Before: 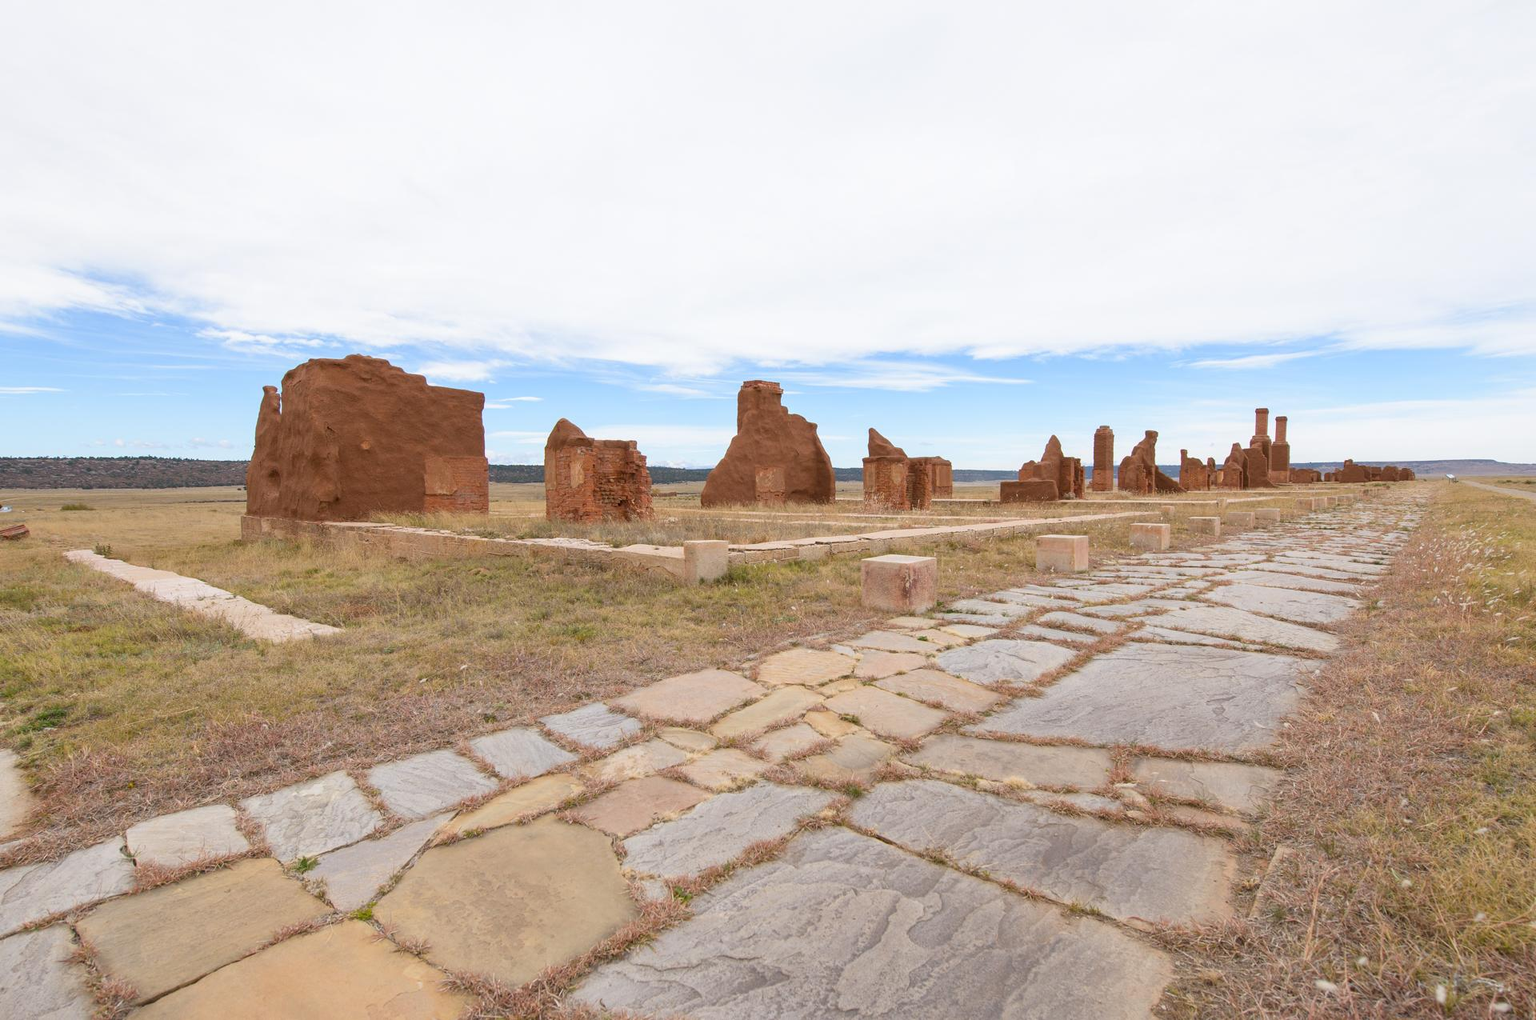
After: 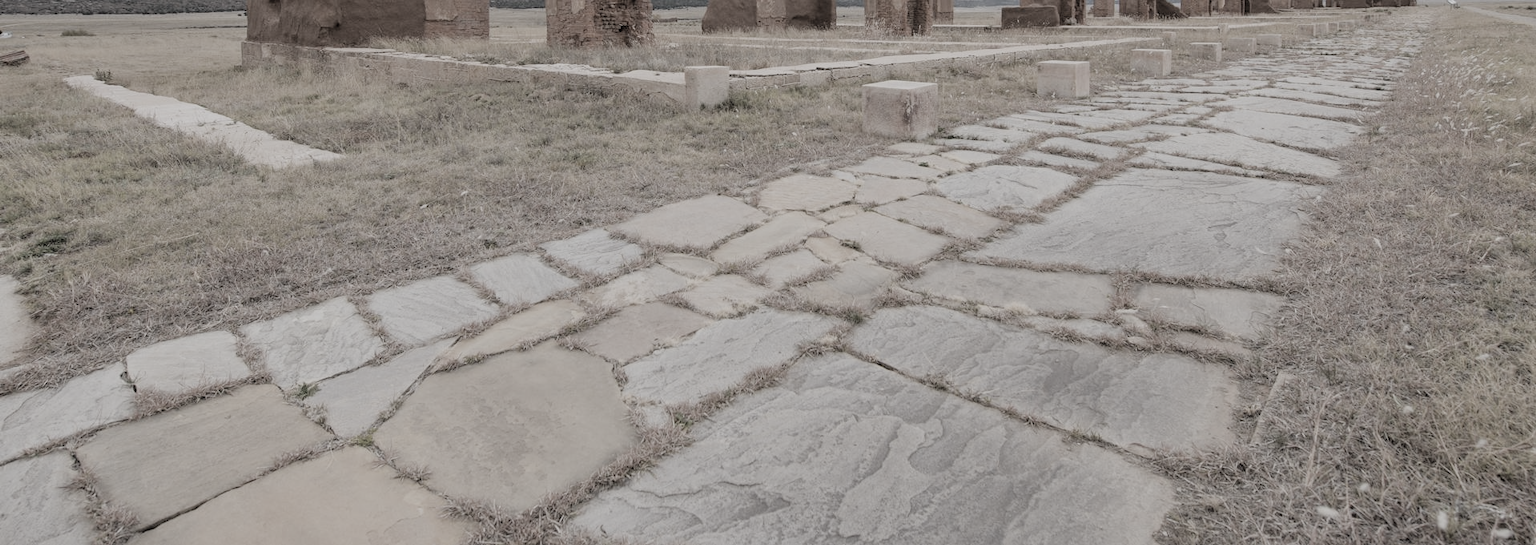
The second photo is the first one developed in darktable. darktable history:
filmic rgb: black relative exposure -4.6 EV, white relative exposure 4.79 EV, hardness 2.34, latitude 36.25%, contrast 1.046, highlights saturation mix 1%, shadows ↔ highlights balance 1.19%
crop and rotate: top 46.573%, right 0.057%
color correction: highlights b* 0.013, saturation 0.228
